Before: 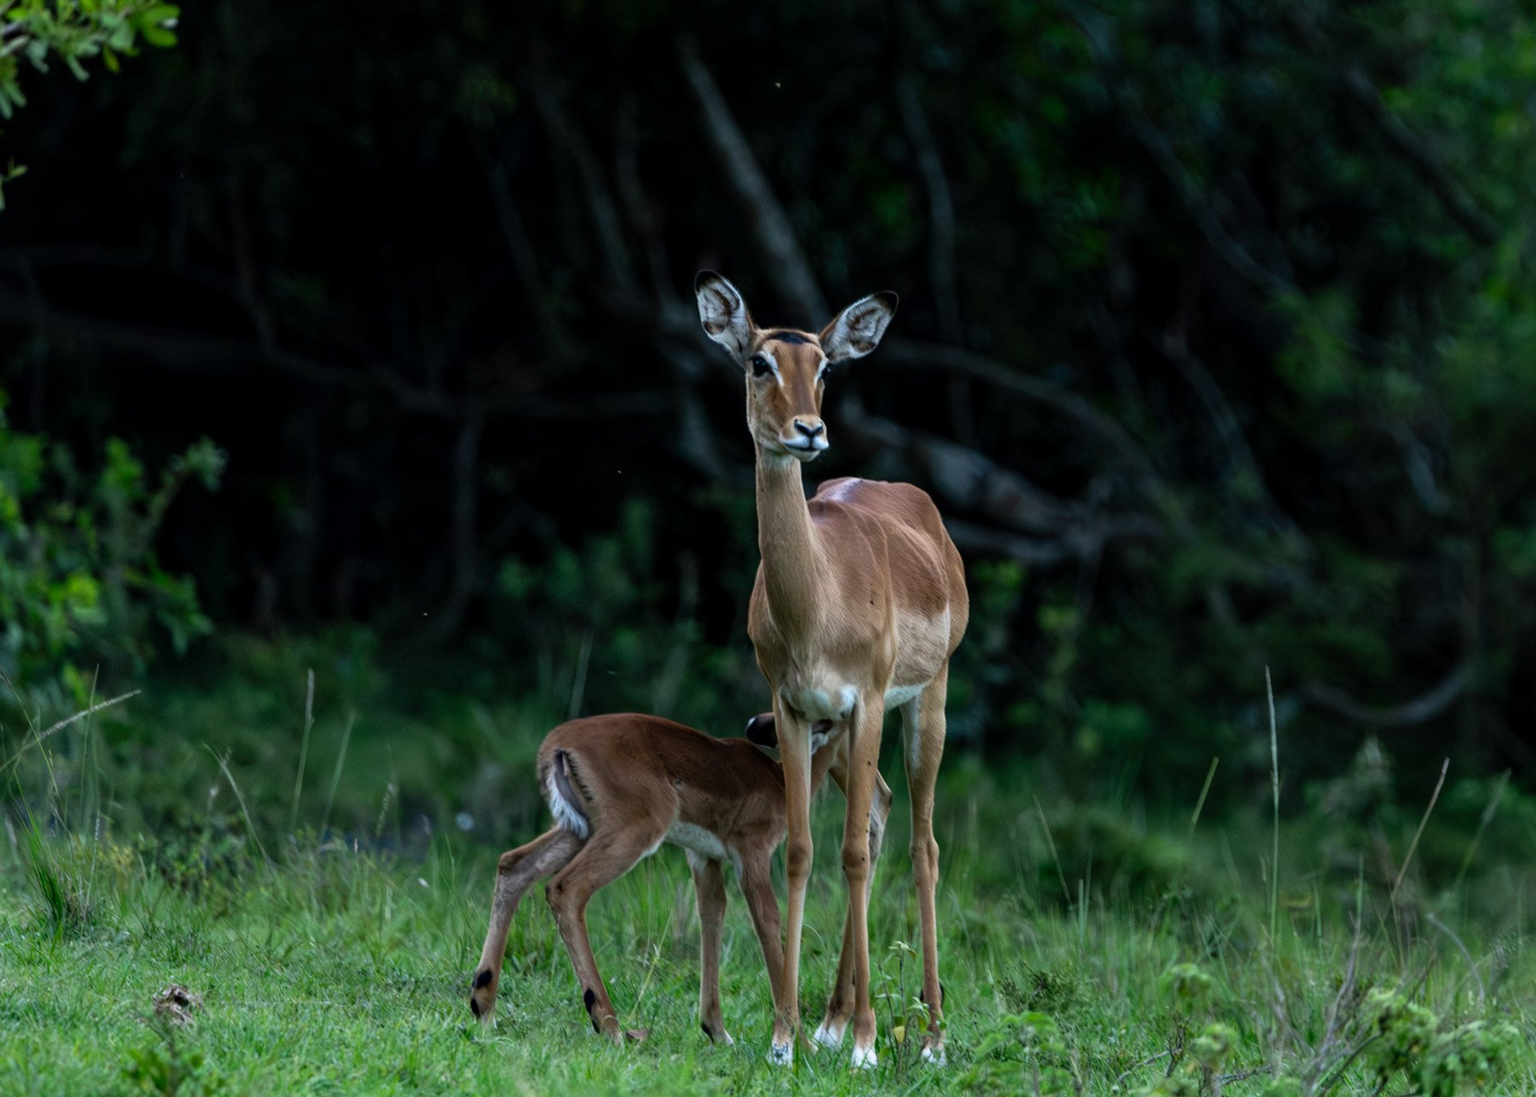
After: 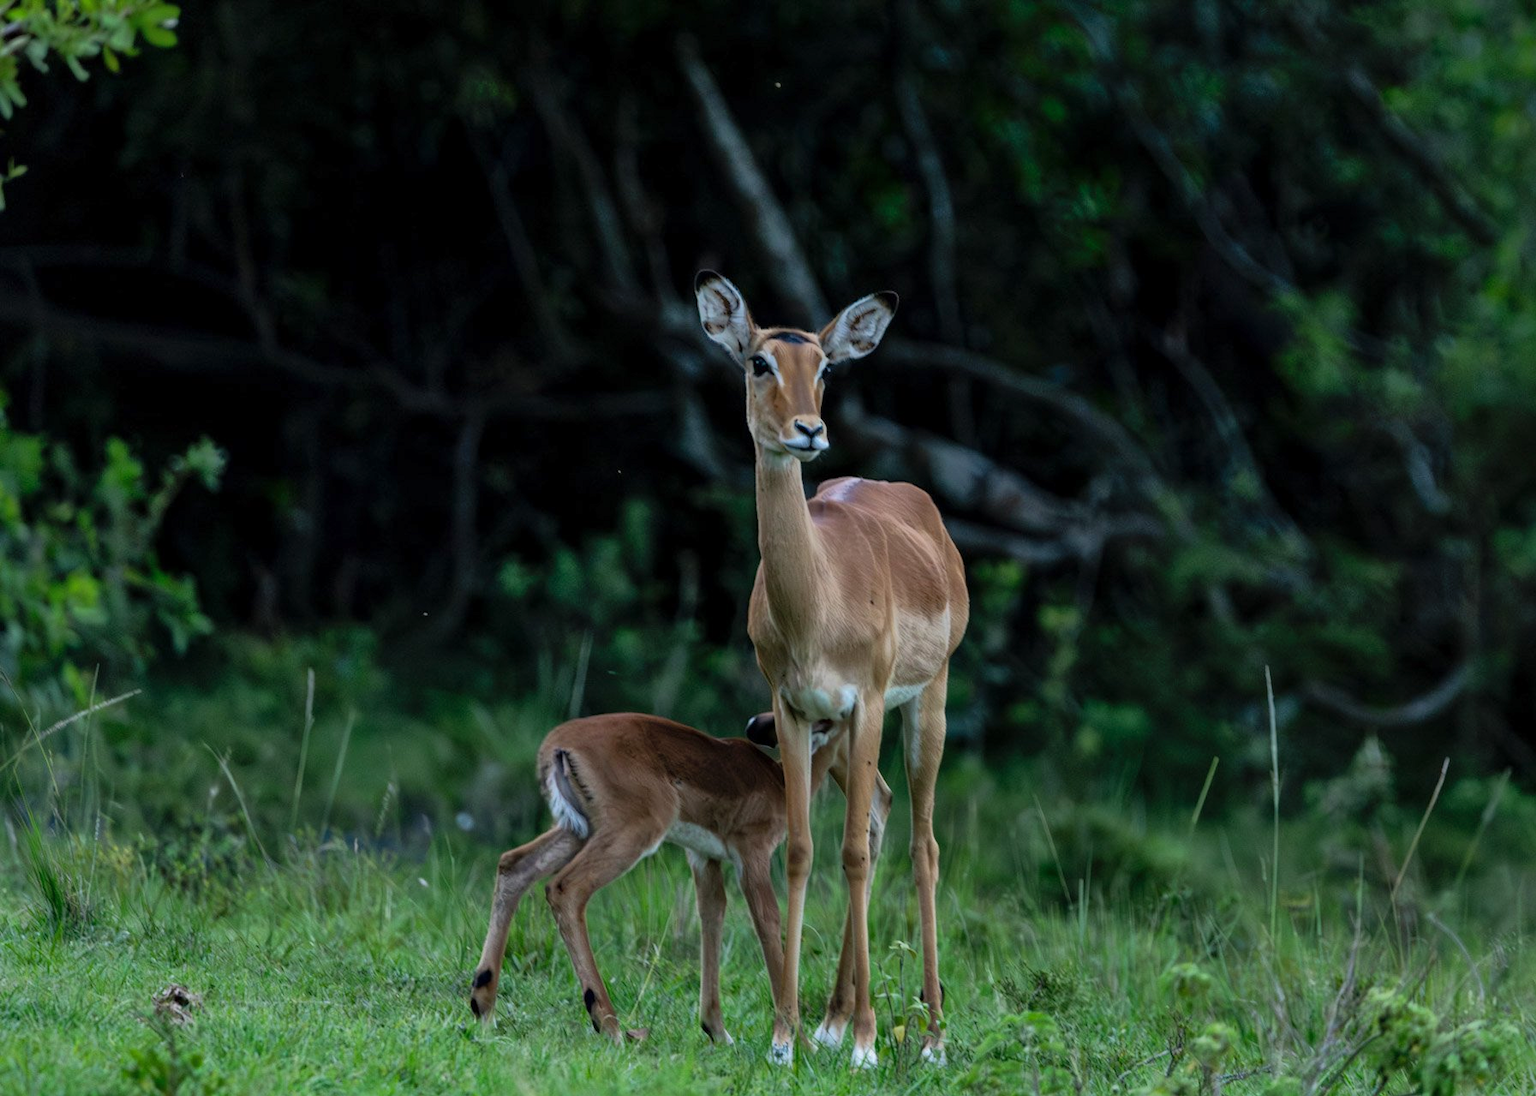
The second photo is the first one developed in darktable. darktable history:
shadows and highlights: shadows 39.99, highlights -60.05
